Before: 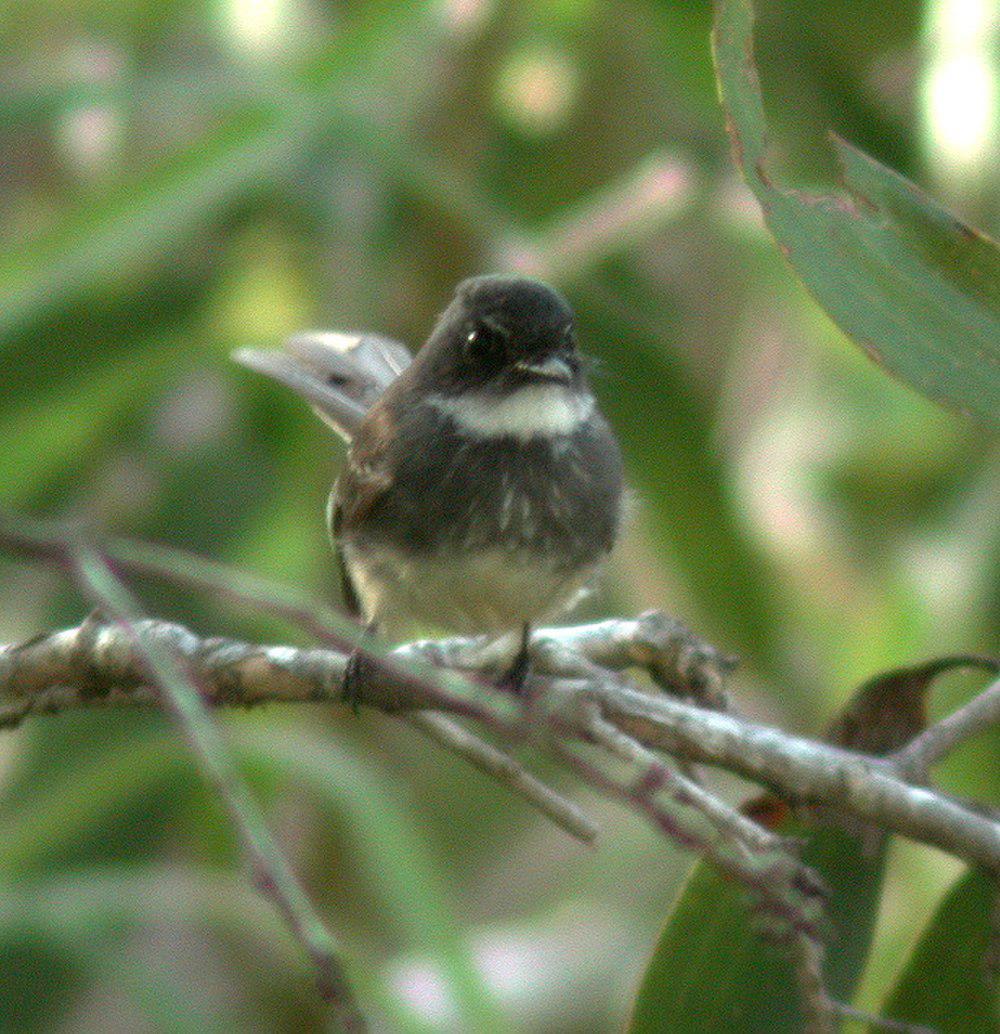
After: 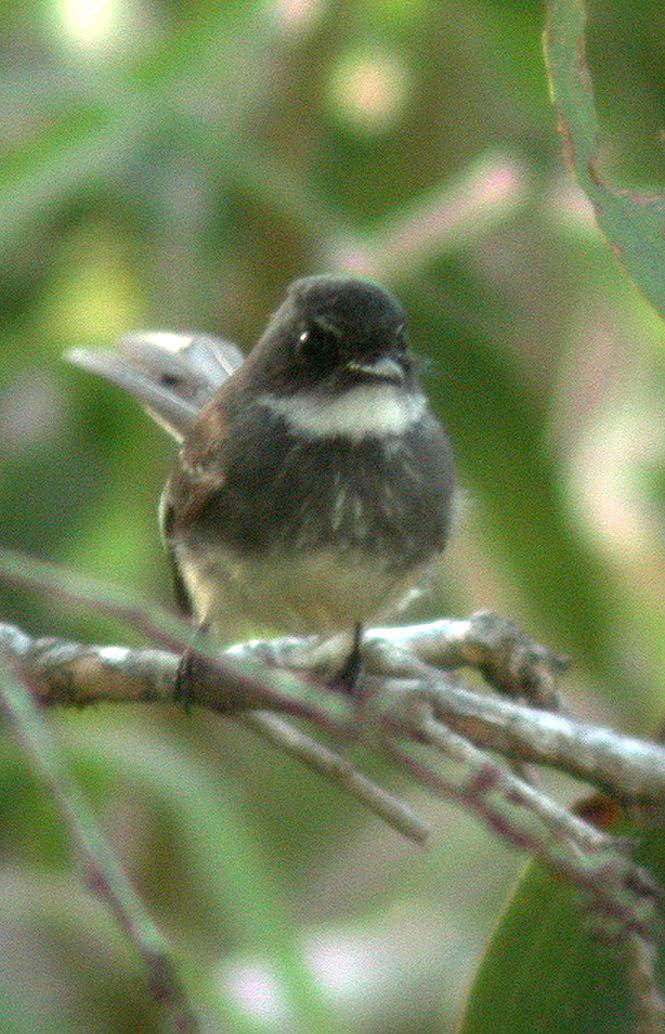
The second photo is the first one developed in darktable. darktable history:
rgb curve: mode RGB, independent channels
exposure: exposure 0.2 EV, compensate highlight preservation false
crop: left 16.899%, right 16.556%
color balance rgb: perceptual saturation grading › global saturation -1%
